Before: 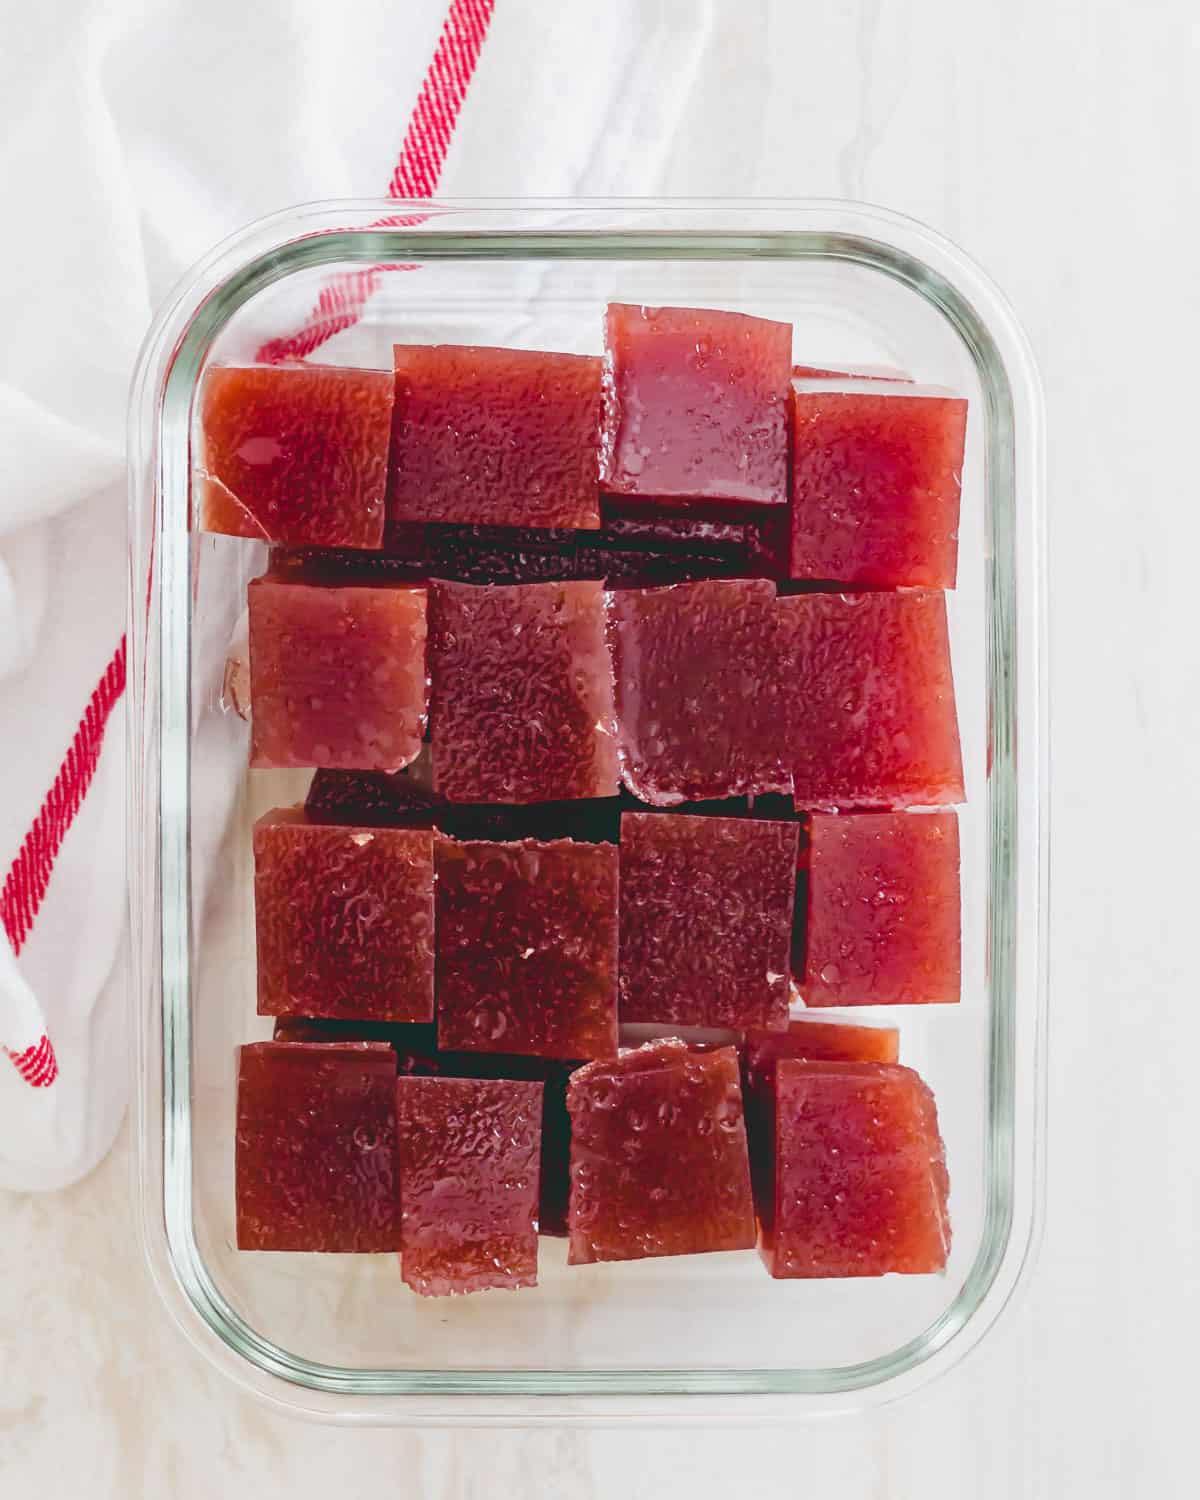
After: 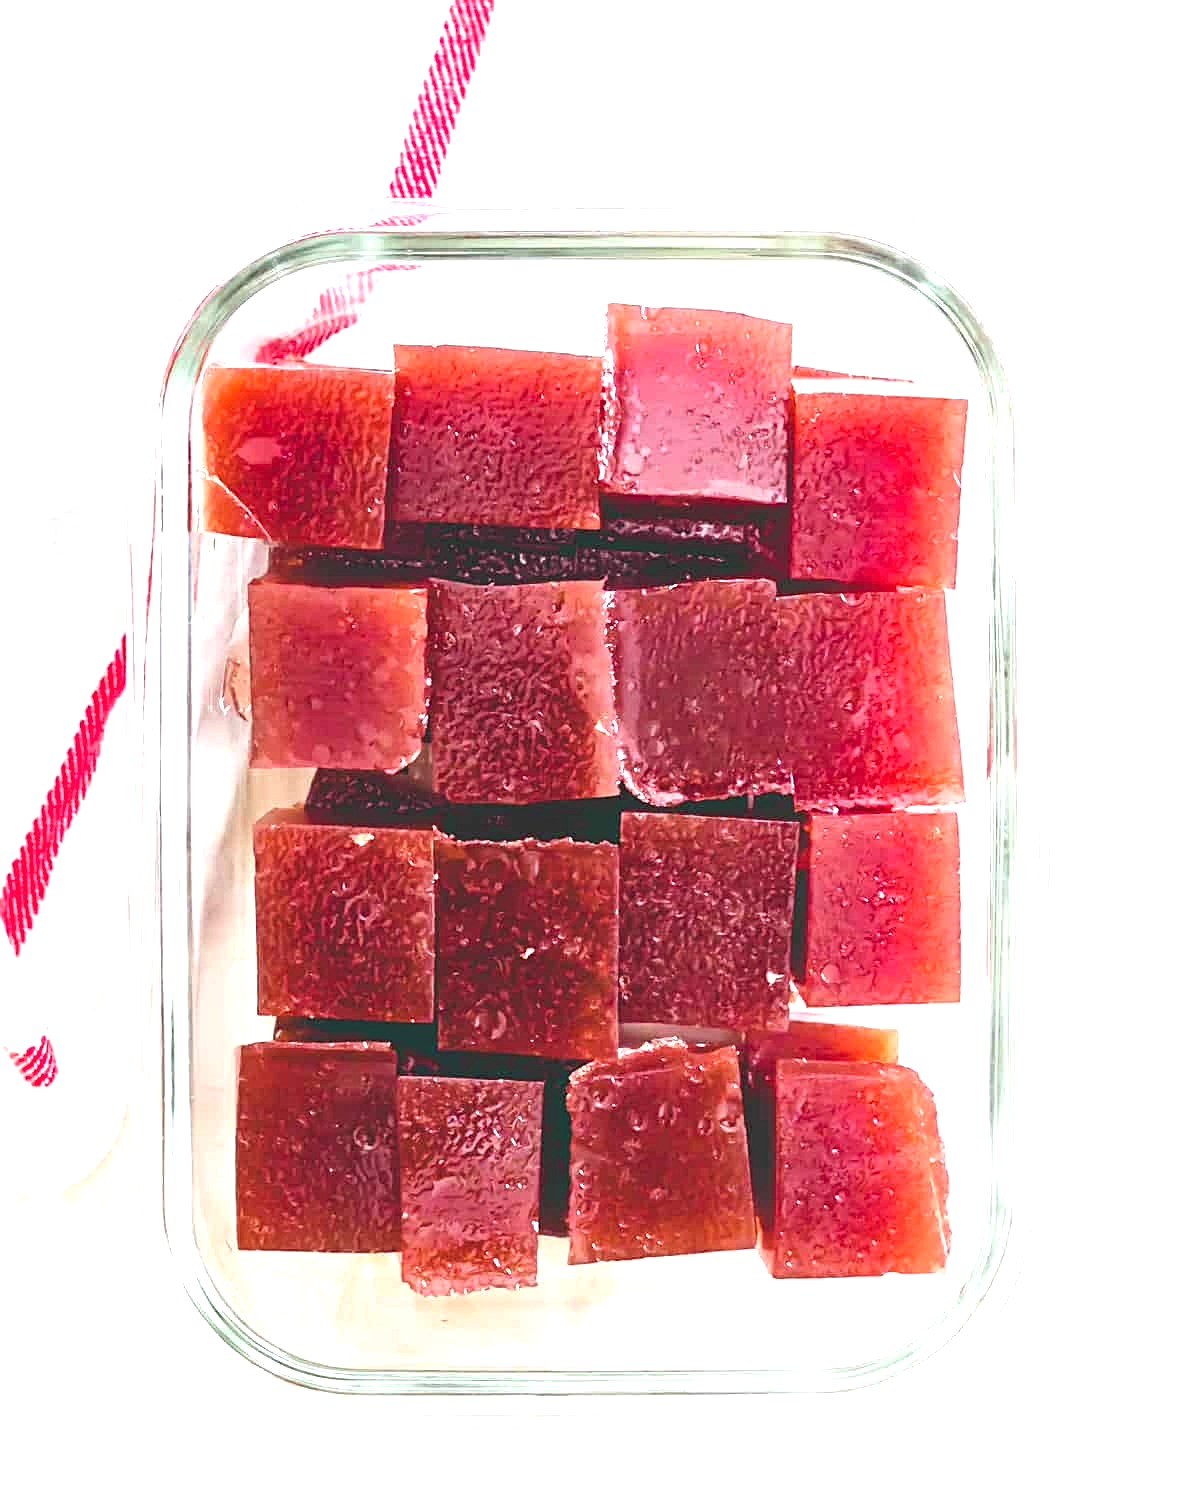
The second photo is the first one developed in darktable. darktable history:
contrast equalizer: octaves 7, y [[0.5, 0.502, 0.506, 0.511, 0.52, 0.537], [0.5 ×6], [0.505, 0.509, 0.518, 0.534, 0.553, 0.561], [0 ×6], [0 ×6]], mix 0.169
sharpen: radius 2.131, amount 0.38, threshold 0.195
exposure: black level correction 0, exposure 1.105 EV, compensate exposure bias true, compensate highlight preservation false
